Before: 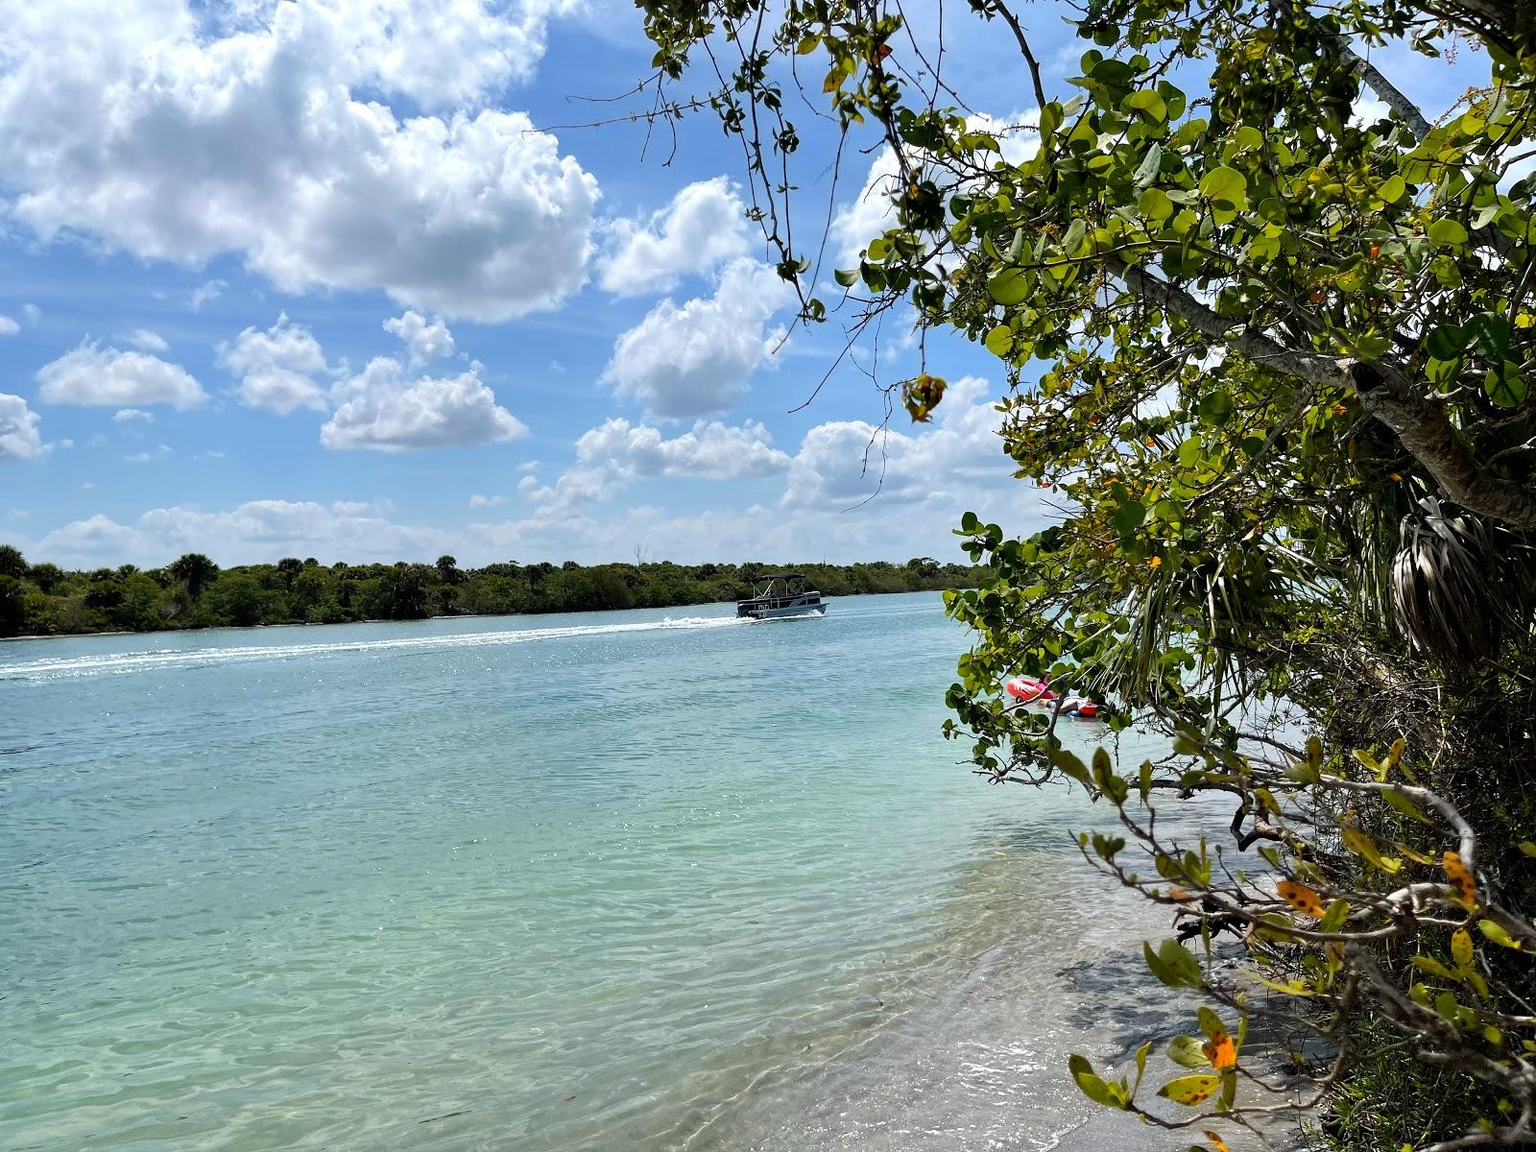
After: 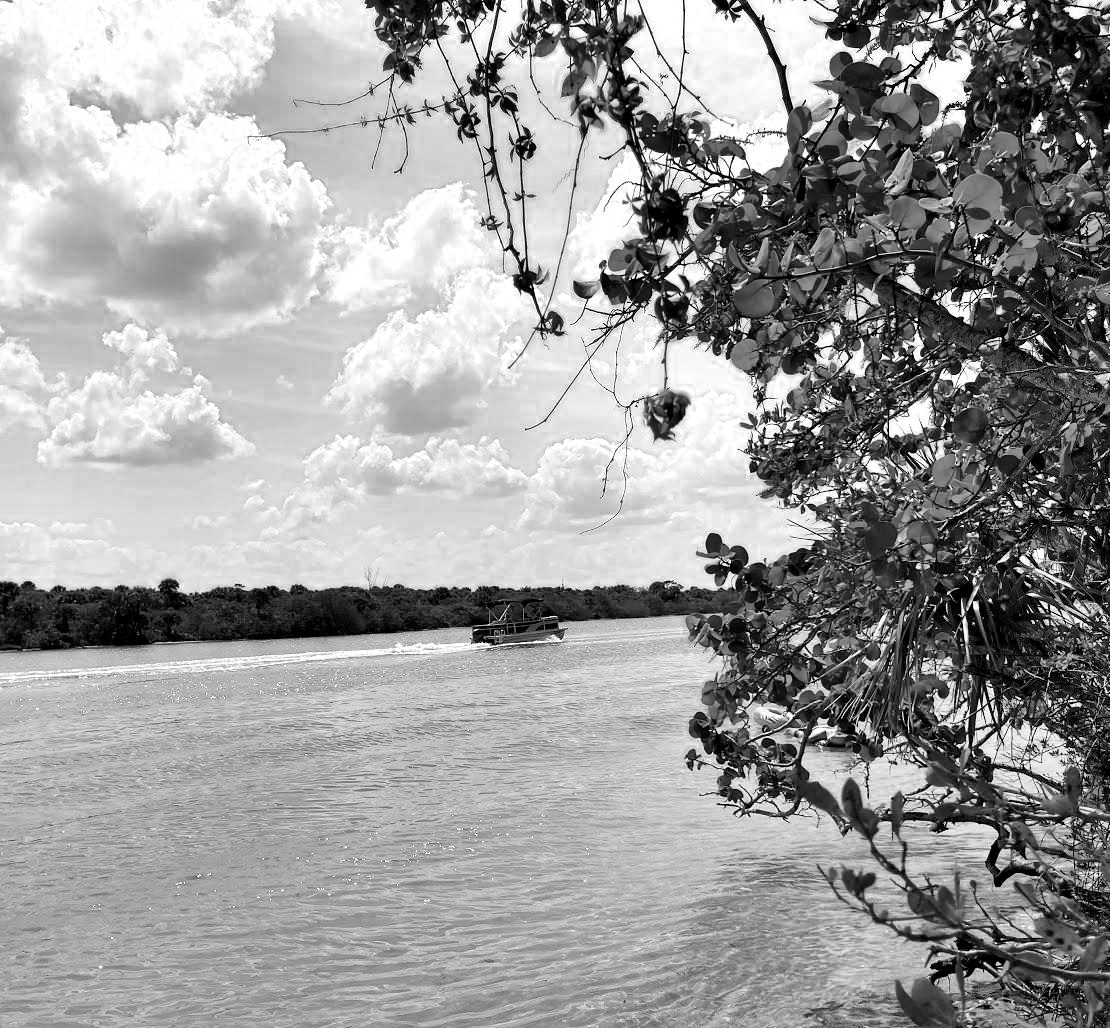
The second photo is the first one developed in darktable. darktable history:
contrast brightness saturation: contrast 0.072
color zones: curves: ch0 [(0, 0.613) (0.01, 0.613) (0.245, 0.448) (0.498, 0.529) (0.642, 0.665) (0.879, 0.777) (0.99, 0.613)]; ch1 [(0, 0) (0.143, 0) (0.286, 0) (0.429, 0) (0.571, 0) (0.714, 0) (0.857, 0)]
crop: left 18.525%, right 12.058%, bottom 14.28%
shadows and highlights: low approximation 0.01, soften with gaussian
exposure: black level correction 0.002, compensate highlight preservation false
